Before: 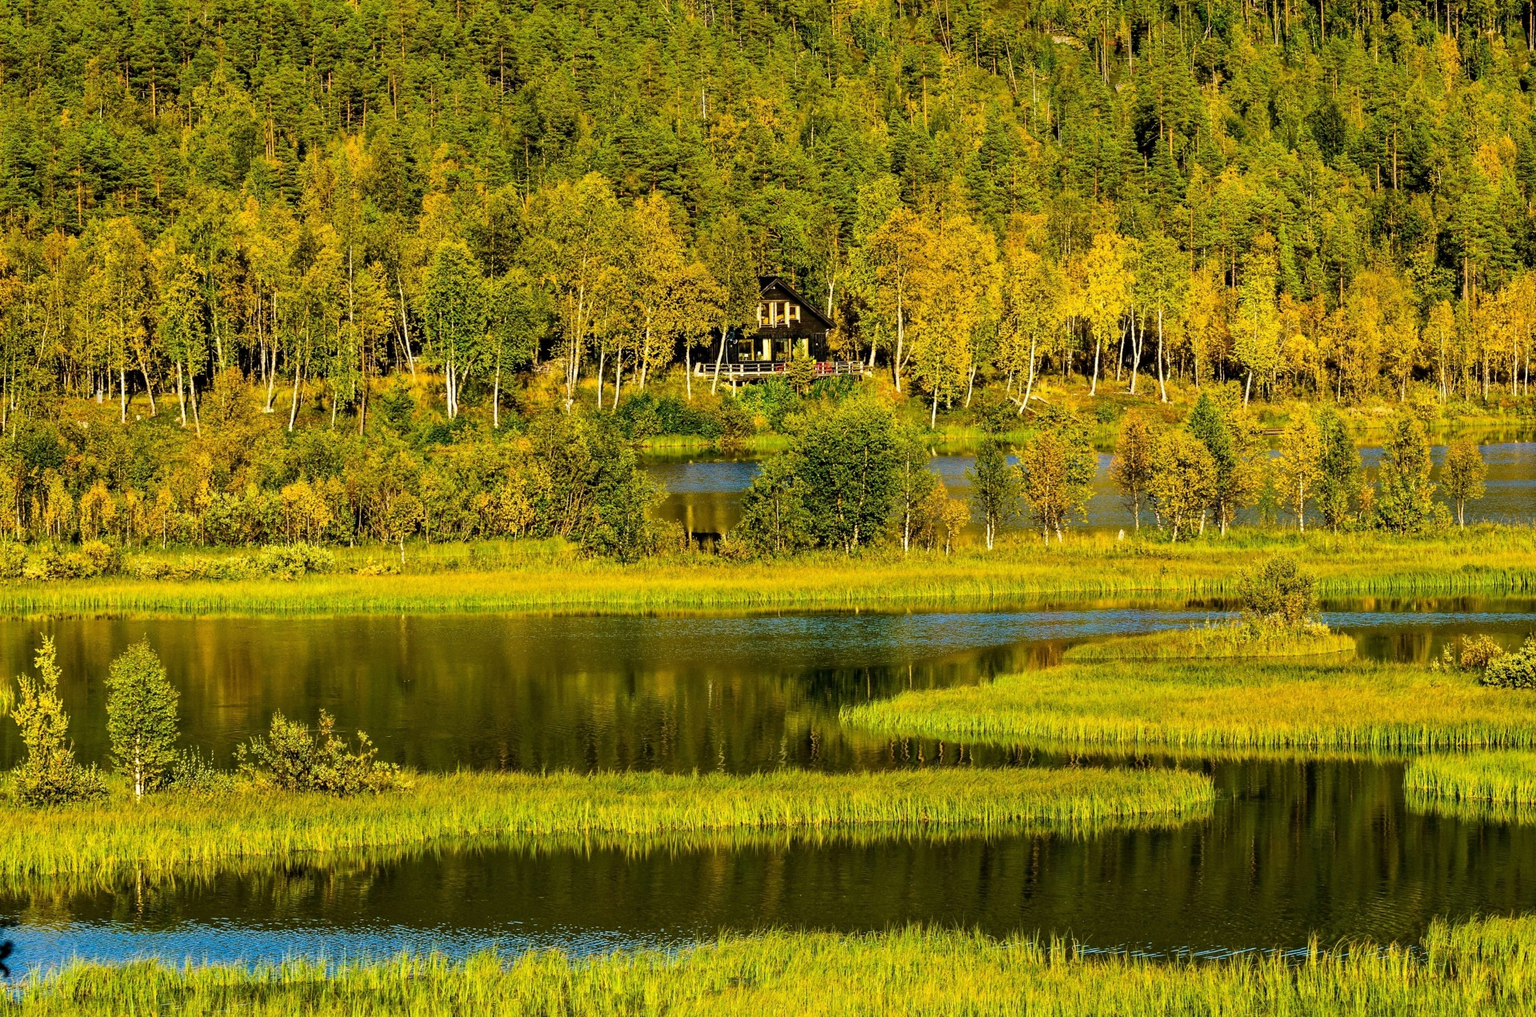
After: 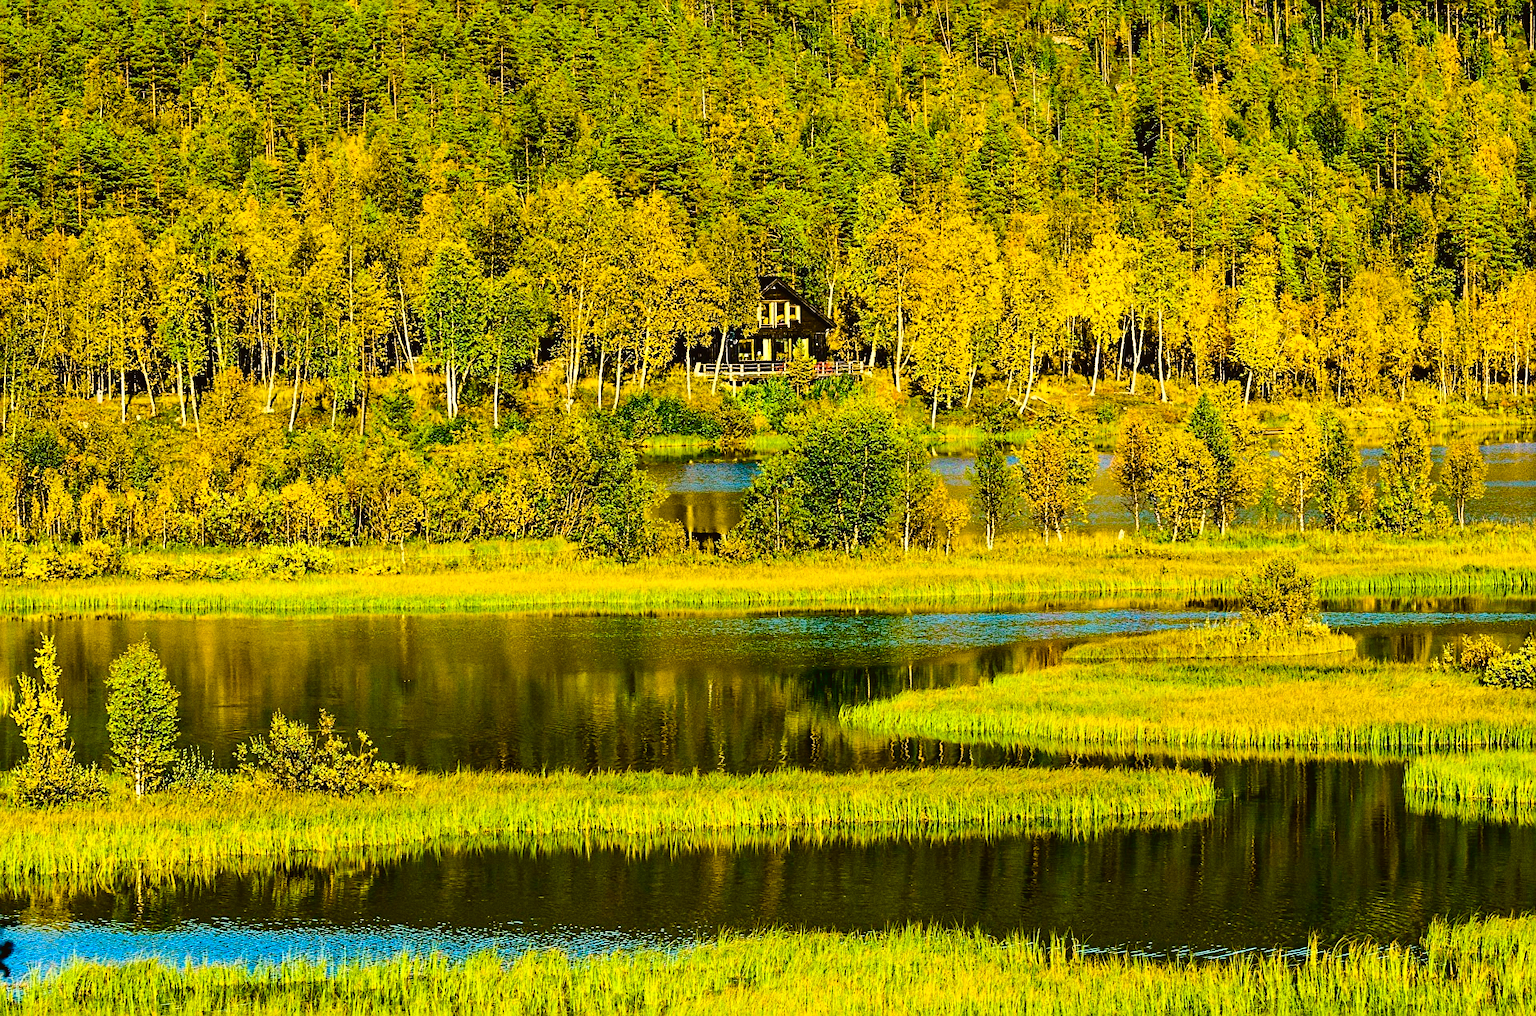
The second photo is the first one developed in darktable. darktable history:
exposure: black level correction 0, compensate exposure bias true, compensate highlight preservation false
sharpen: on, module defaults
color balance rgb: perceptual saturation grading › global saturation 20%, perceptual saturation grading › highlights -25%, perceptual saturation grading › shadows 50.52%, global vibrance 40.24%
grain: coarseness 0.47 ISO
tone curve: curves: ch0 [(0, 0.023) (0.1, 0.084) (0.184, 0.168) (0.45, 0.54) (0.57, 0.683) (0.722, 0.825) (0.877, 0.948) (1, 1)]; ch1 [(0, 0) (0.414, 0.395) (0.453, 0.437) (0.502, 0.509) (0.521, 0.519) (0.573, 0.568) (0.618, 0.61) (0.654, 0.642) (1, 1)]; ch2 [(0, 0) (0.421, 0.43) (0.45, 0.463) (0.492, 0.504) (0.511, 0.519) (0.557, 0.557) (0.602, 0.605) (1, 1)], color space Lab, independent channels, preserve colors none
